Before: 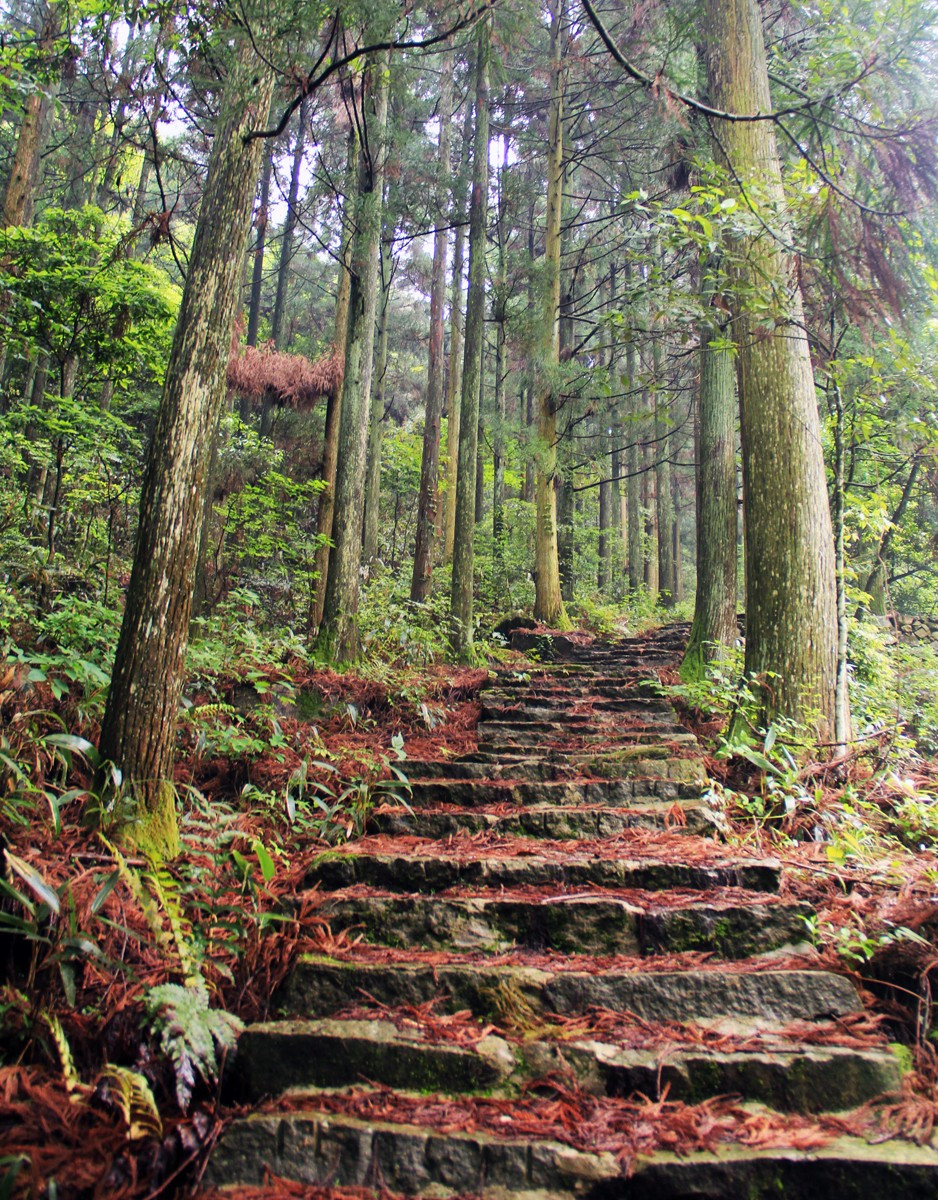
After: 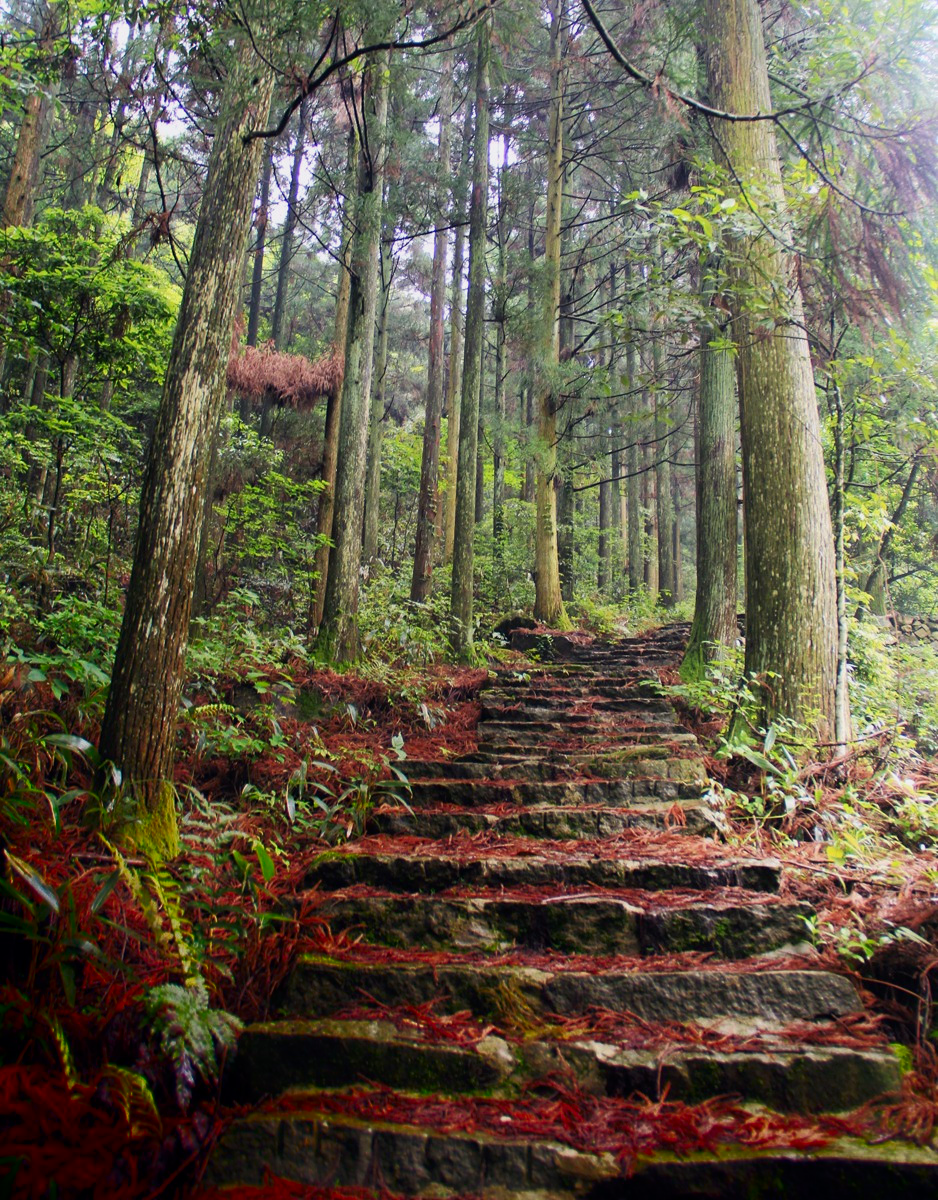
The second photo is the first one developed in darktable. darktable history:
shadows and highlights: shadows -90, highlights 90, soften with gaussian
exposure: exposure -0.153 EV, compensate highlight preservation false
